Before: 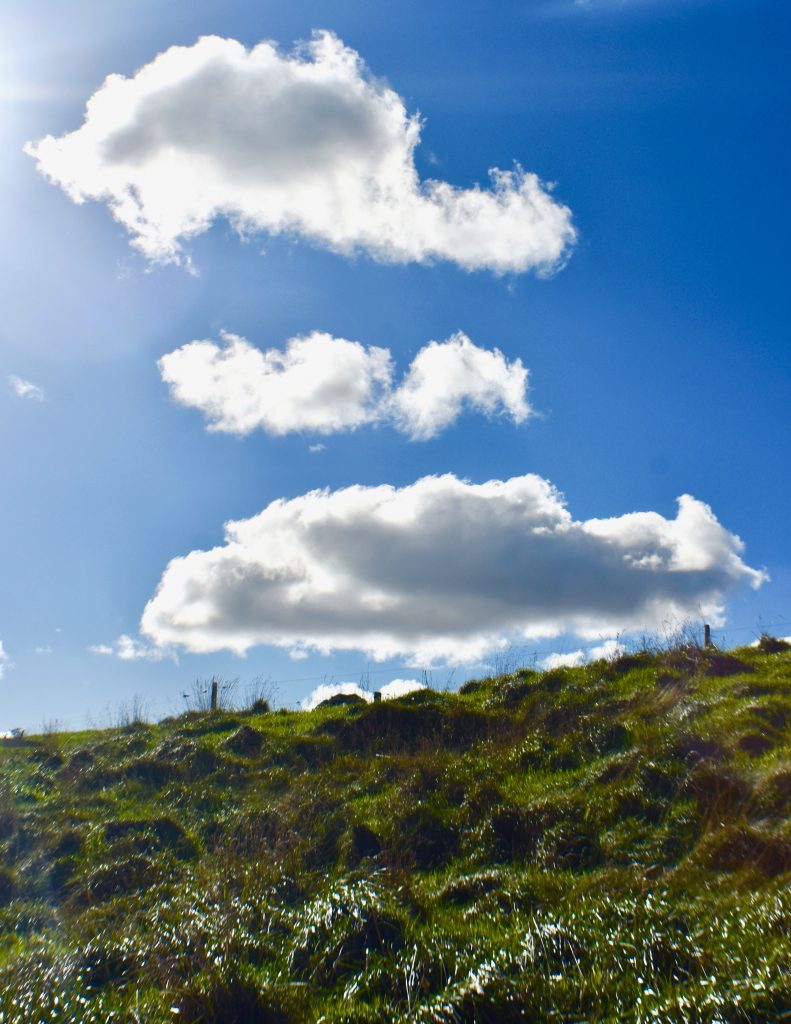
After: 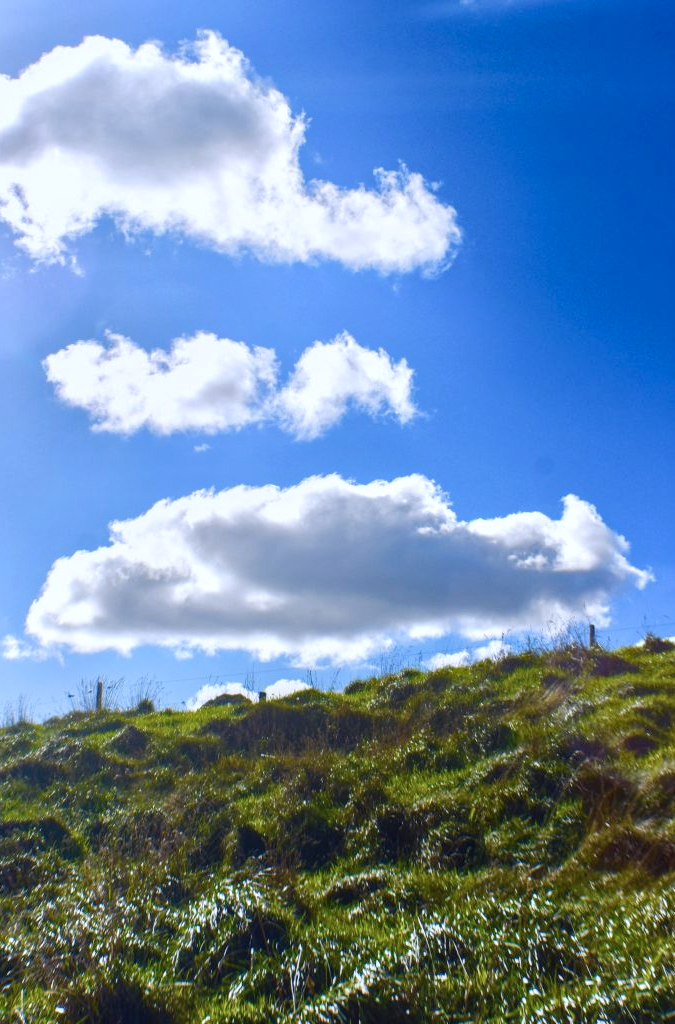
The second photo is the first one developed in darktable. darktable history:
shadows and highlights: radius 108.52, shadows 44.07, highlights -67.8, low approximation 0.01, soften with gaussian
local contrast: on, module defaults
haze removal: compatibility mode true, adaptive false
bloom: on, module defaults
white balance: red 0.967, blue 1.119, emerald 0.756
crop and rotate: left 14.584%
